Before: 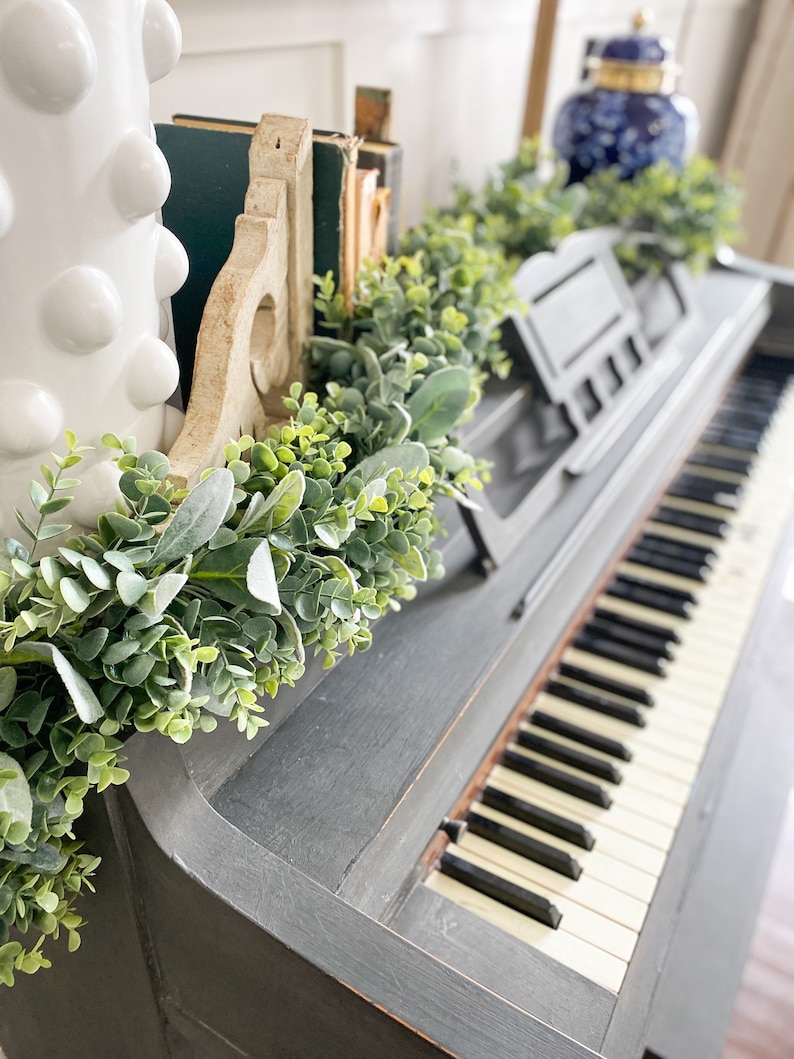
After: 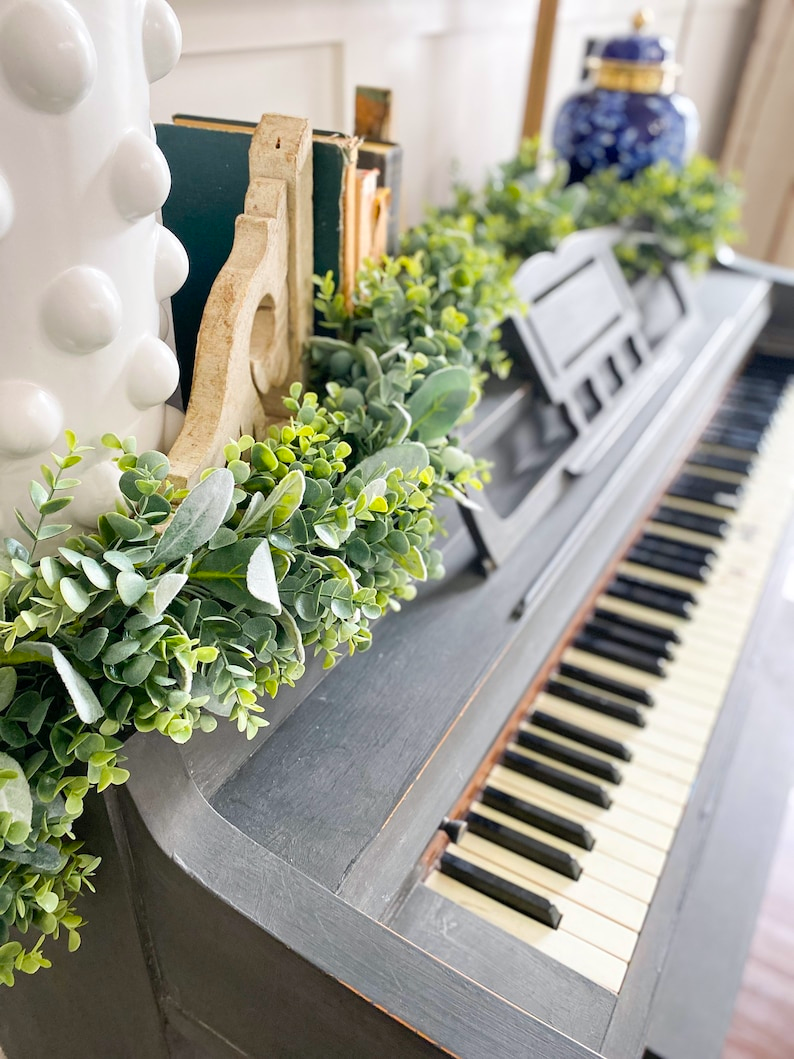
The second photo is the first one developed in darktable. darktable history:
color balance rgb: power › chroma 0.494%, power › hue 262.79°, perceptual saturation grading › global saturation 19.845%, global vibrance 20%
